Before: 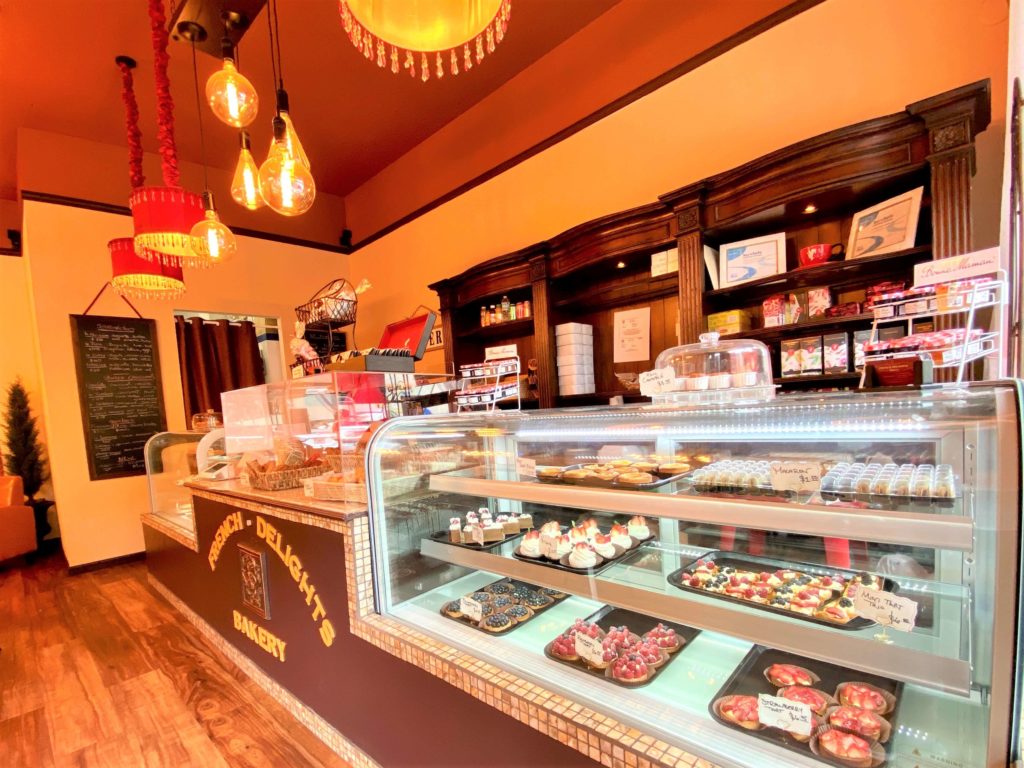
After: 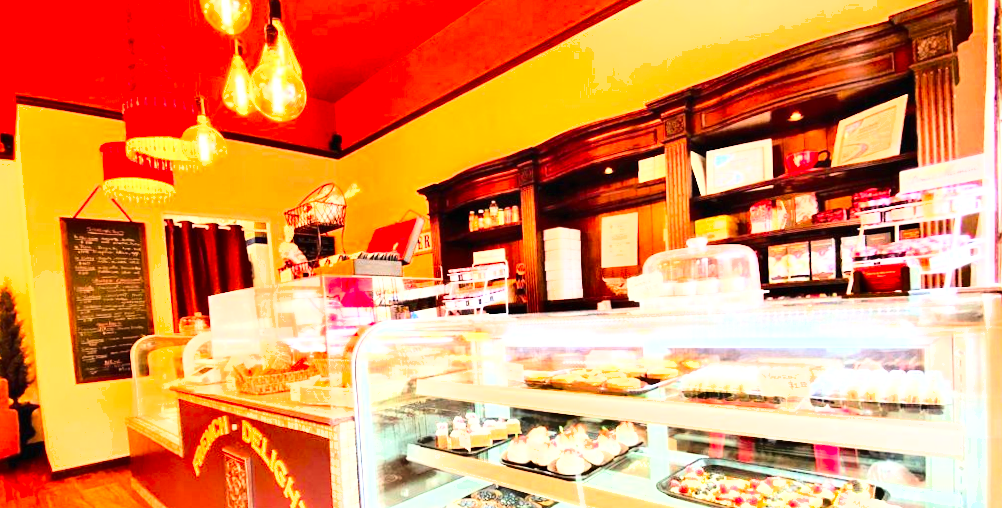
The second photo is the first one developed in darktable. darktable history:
exposure: black level correction 0, exposure 1.1 EV, compensate exposure bias true, compensate highlight preservation false
rotate and perspective: rotation 0.226°, lens shift (vertical) -0.042, crop left 0.023, crop right 0.982, crop top 0.006, crop bottom 0.994
contrast brightness saturation: contrast 0.03, brightness 0.06, saturation 0.13
crop: top 11.166%, bottom 22.168%
shadows and highlights: soften with gaussian
base curve: curves: ch0 [(0, 0) (0.032, 0.037) (0.105, 0.228) (0.435, 0.76) (0.856, 0.983) (1, 1)]
